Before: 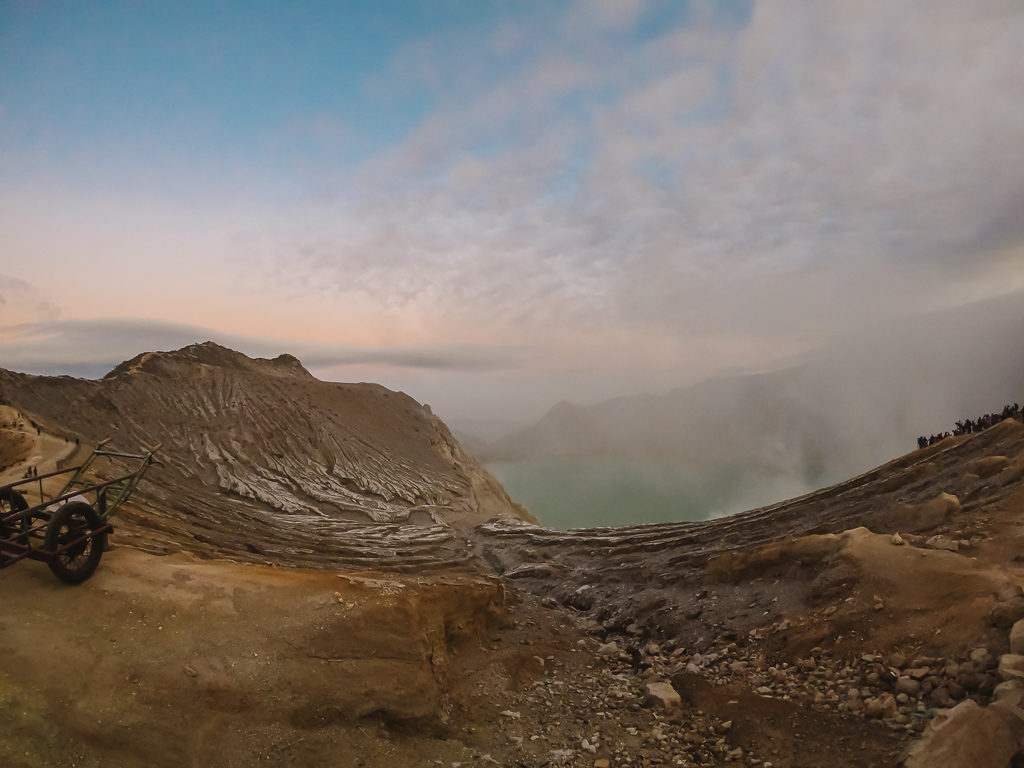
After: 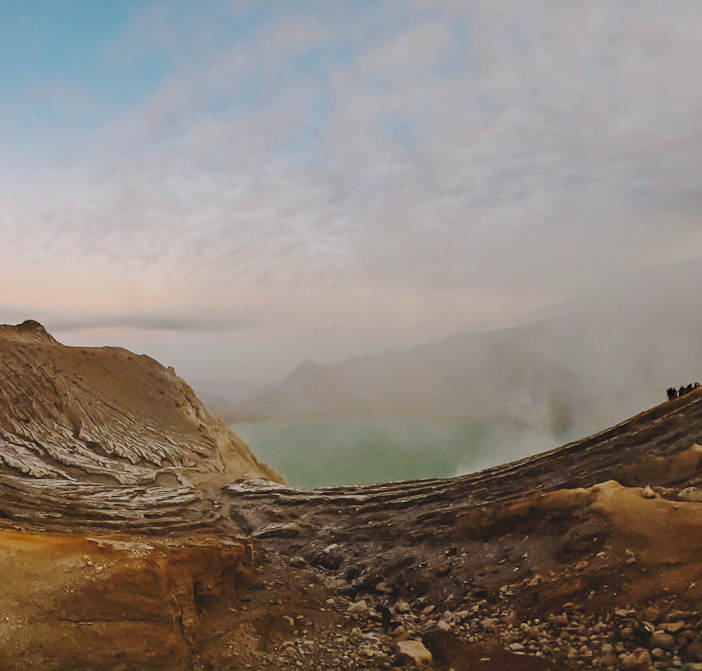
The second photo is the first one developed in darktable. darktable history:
tone curve: curves: ch0 [(0, 0) (0.003, 0.077) (0.011, 0.08) (0.025, 0.083) (0.044, 0.095) (0.069, 0.106) (0.1, 0.12) (0.136, 0.144) (0.177, 0.185) (0.224, 0.231) (0.277, 0.297) (0.335, 0.382) (0.399, 0.471) (0.468, 0.553) (0.543, 0.623) (0.623, 0.689) (0.709, 0.75) (0.801, 0.81) (0.898, 0.873) (1, 1)], preserve colors none
crop and rotate: left 24.034%, top 2.838%, right 6.406%, bottom 6.299%
rotate and perspective: rotation -1.32°, lens shift (horizontal) -0.031, crop left 0.015, crop right 0.985, crop top 0.047, crop bottom 0.982
haze removal: compatibility mode true, adaptive false
